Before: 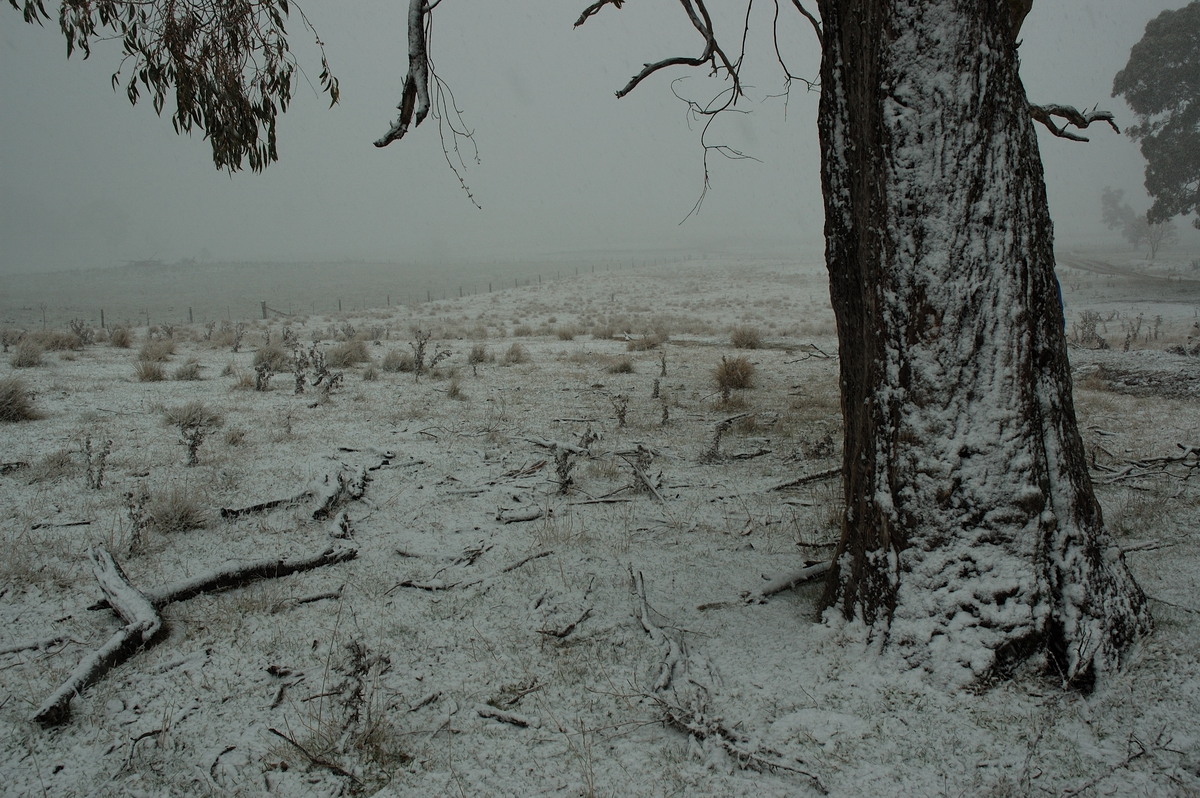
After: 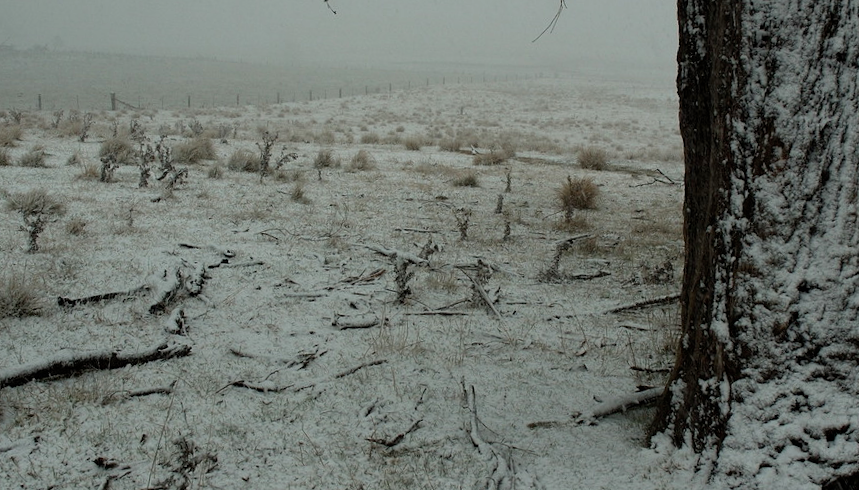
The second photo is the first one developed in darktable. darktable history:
crop and rotate: angle -3.52°, left 9.748%, top 21.261%, right 12.152%, bottom 11.778%
exposure: exposure 0.25 EV, compensate highlight preservation false
